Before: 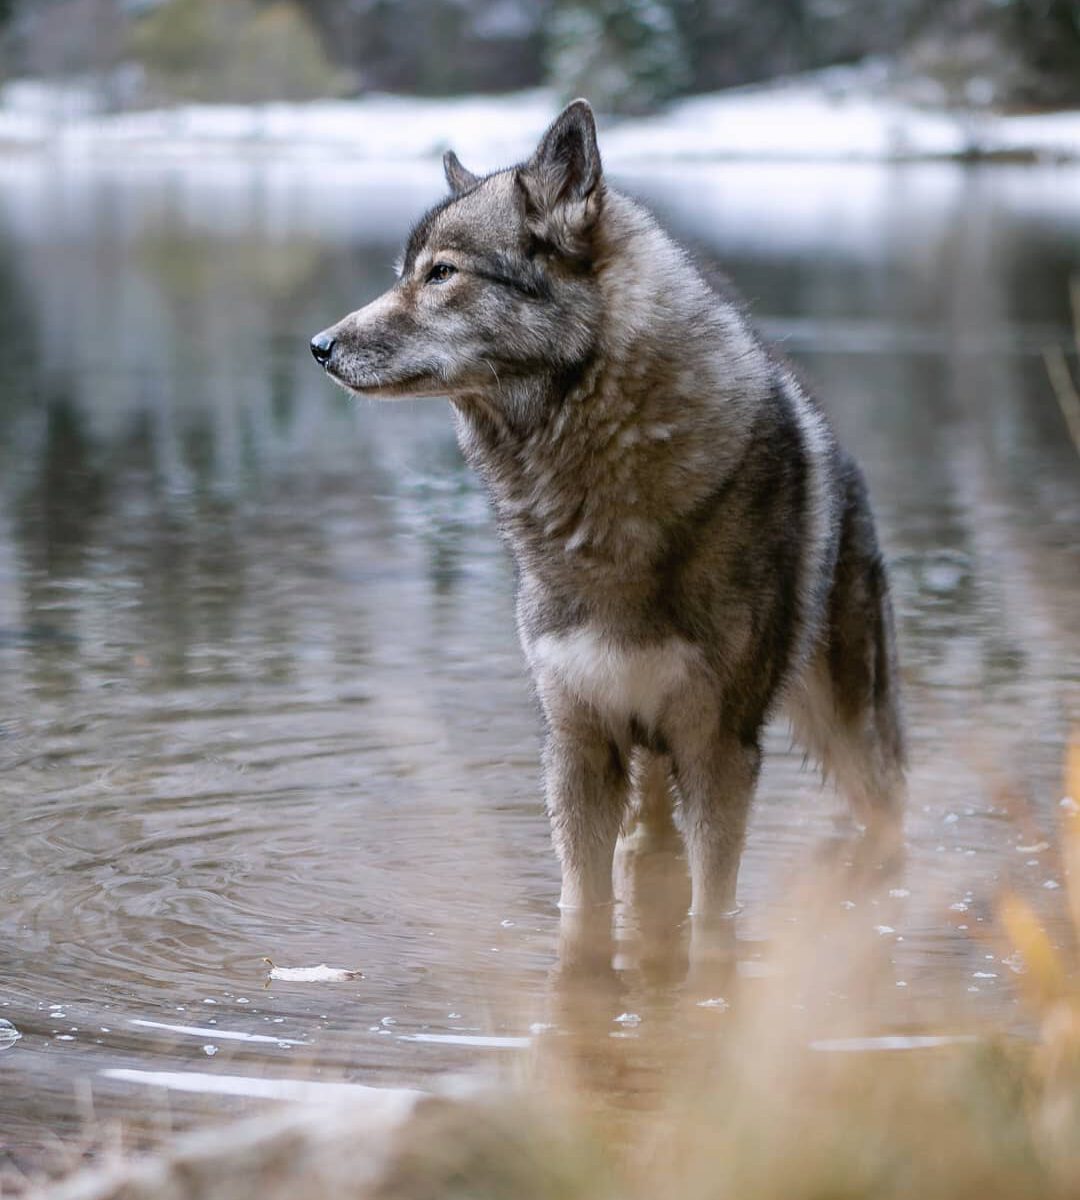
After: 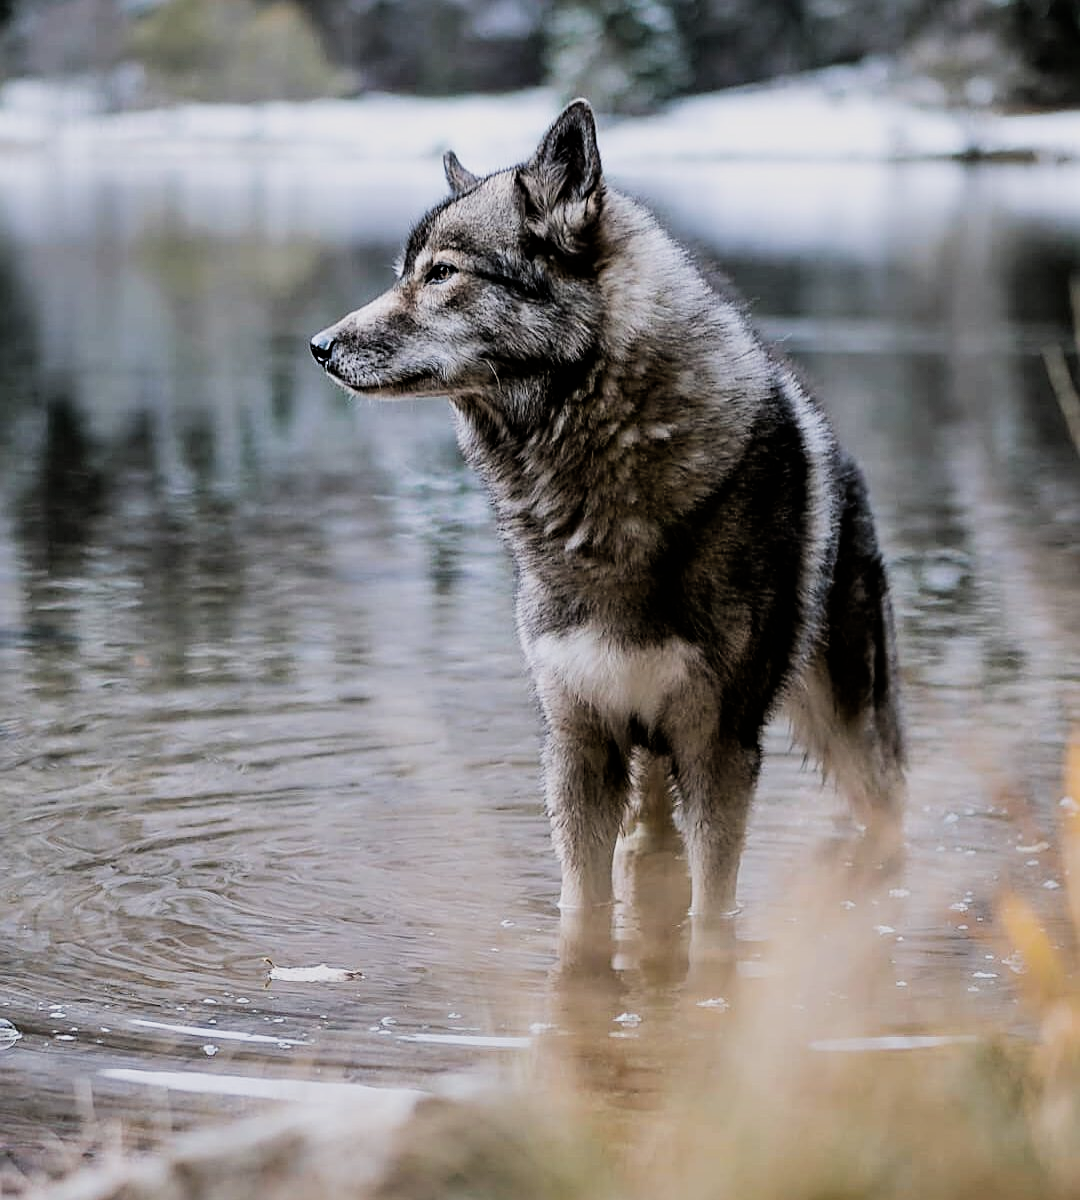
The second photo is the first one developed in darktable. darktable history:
filmic rgb: black relative exposure -5 EV, hardness 2.88, contrast 1.4, highlights saturation mix -30%
shadows and highlights: soften with gaussian
sharpen: on, module defaults
